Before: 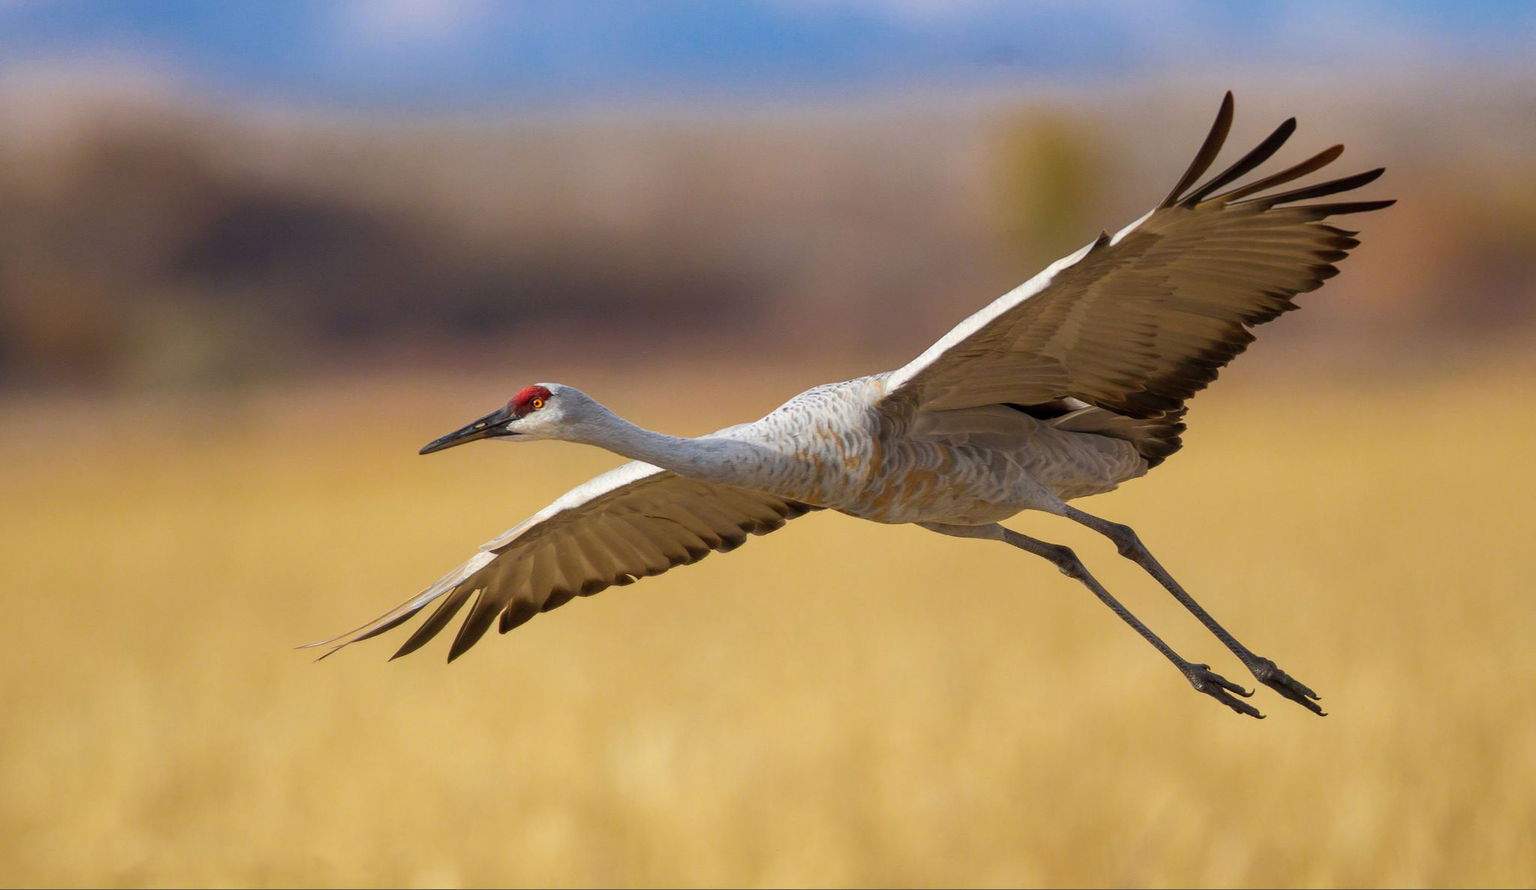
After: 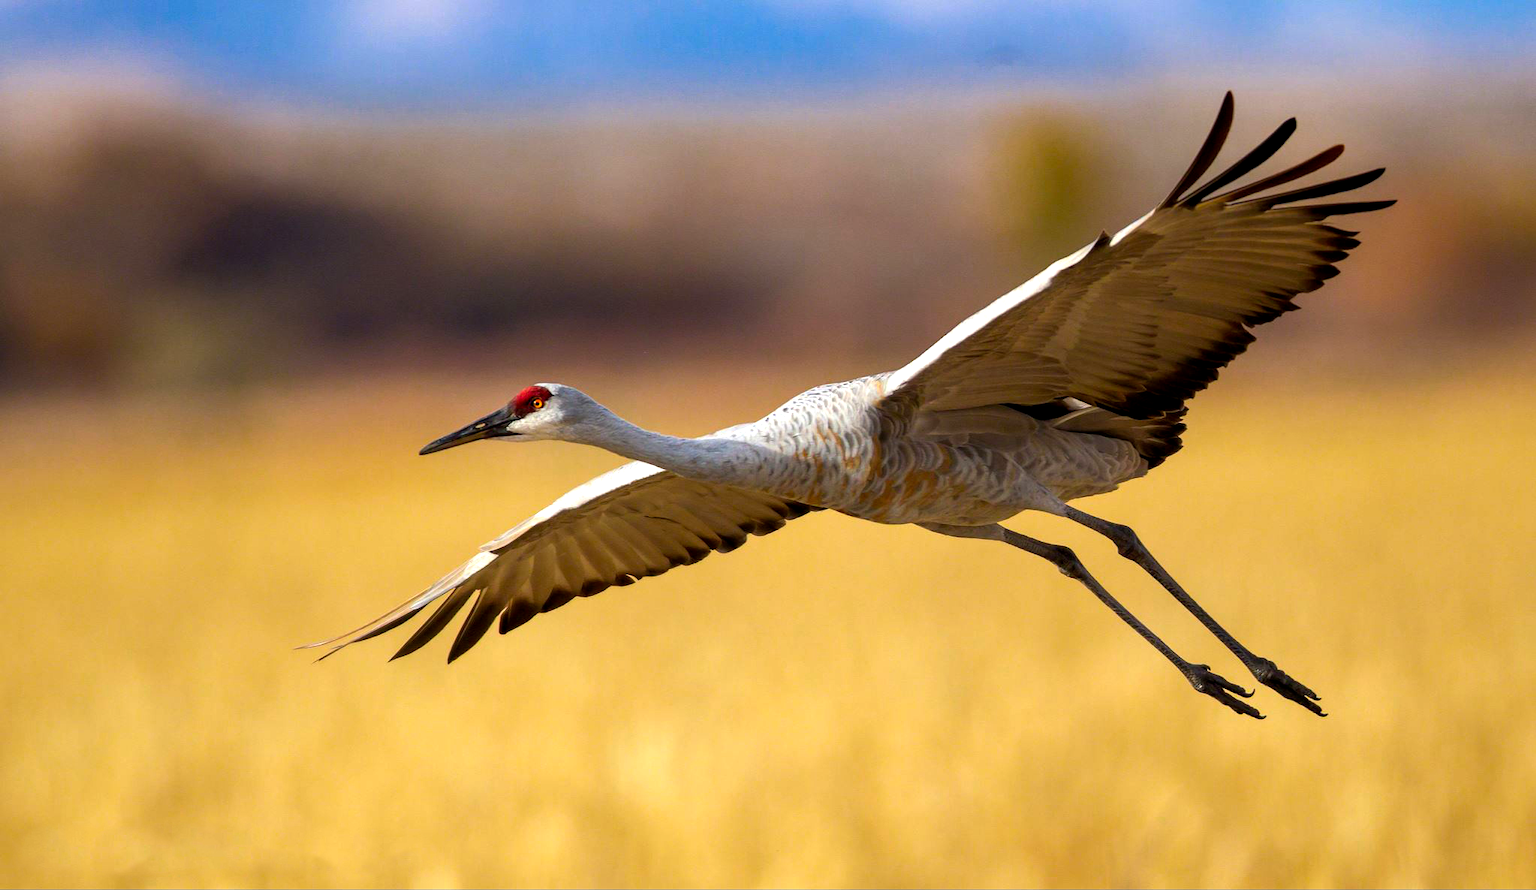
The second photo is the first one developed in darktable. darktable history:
color balance: lift [0.991, 1, 1, 1], gamma [0.996, 1, 1, 1], input saturation 98.52%, contrast 20.34%, output saturation 103.72%
shadows and highlights: shadows 12, white point adjustment 1.2, highlights -0.36, soften with gaussian
